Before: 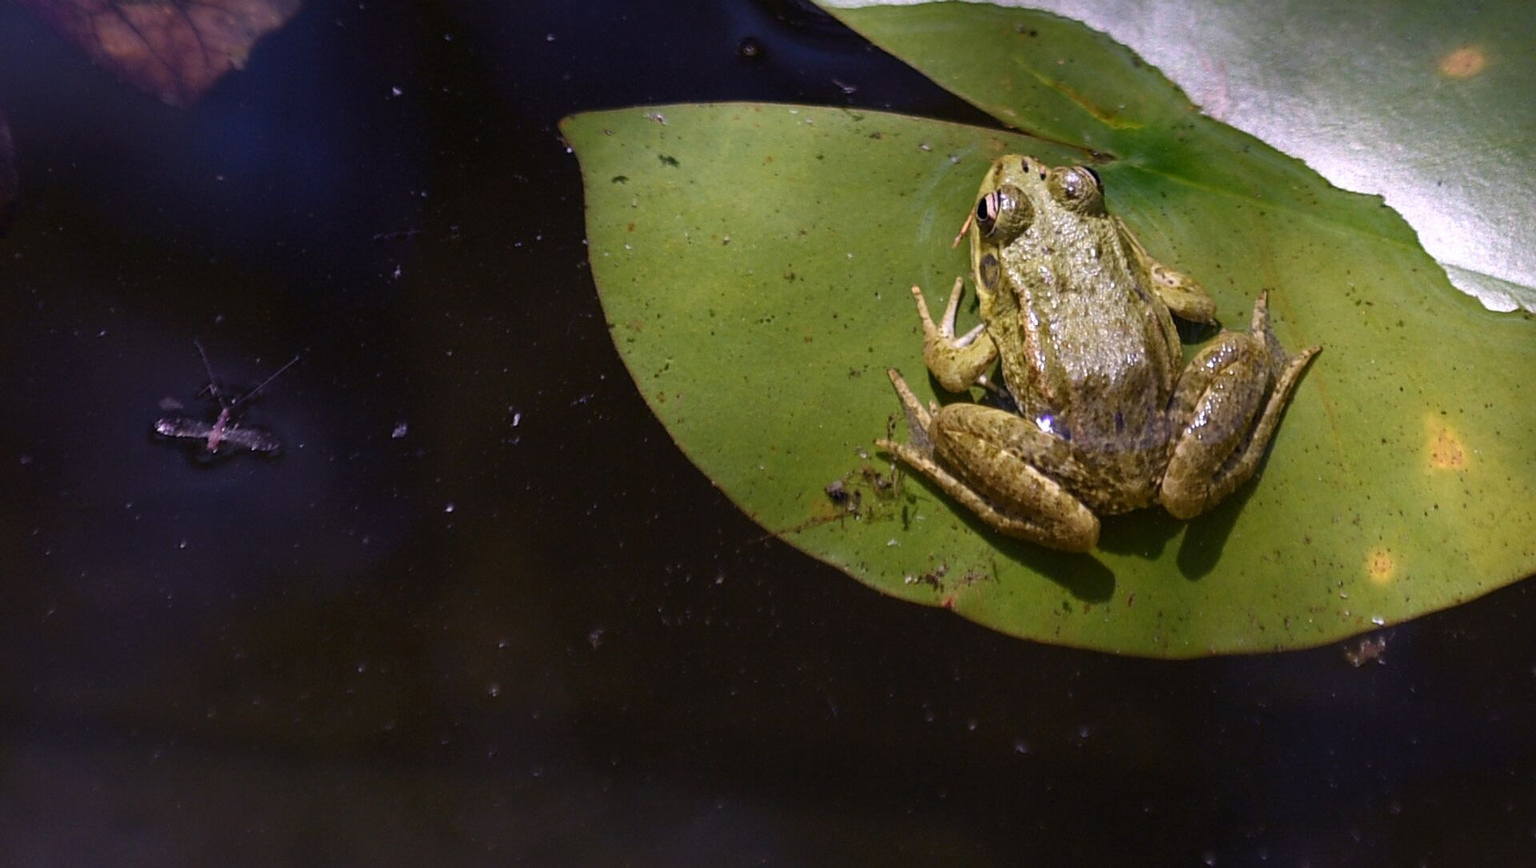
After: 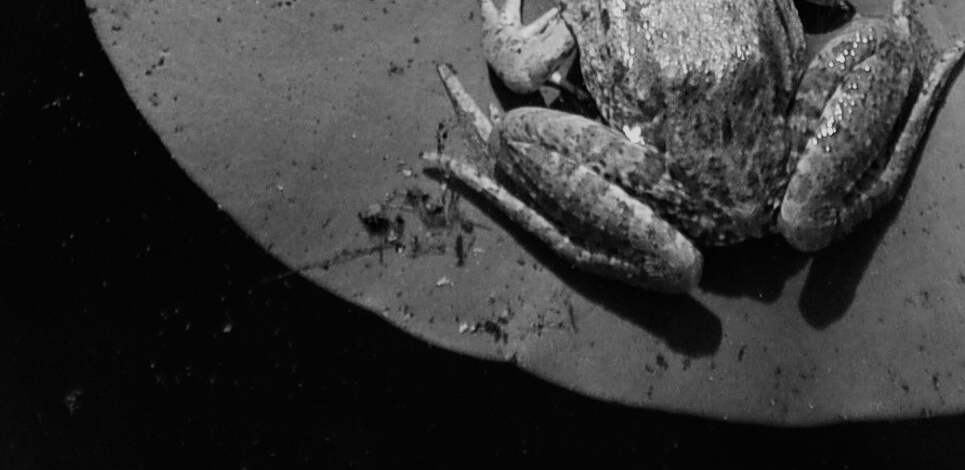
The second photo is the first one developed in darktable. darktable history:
sigmoid: skew -0.2, preserve hue 0%, red attenuation 0.1, red rotation 0.035, green attenuation 0.1, green rotation -0.017, blue attenuation 0.15, blue rotation -0.052, base primaries Rec2020
crop: left 35.03%, top 36.625%, right 14.663%, bottom 20.057%
monochrome: a -4.13, b 5.16, size 1
